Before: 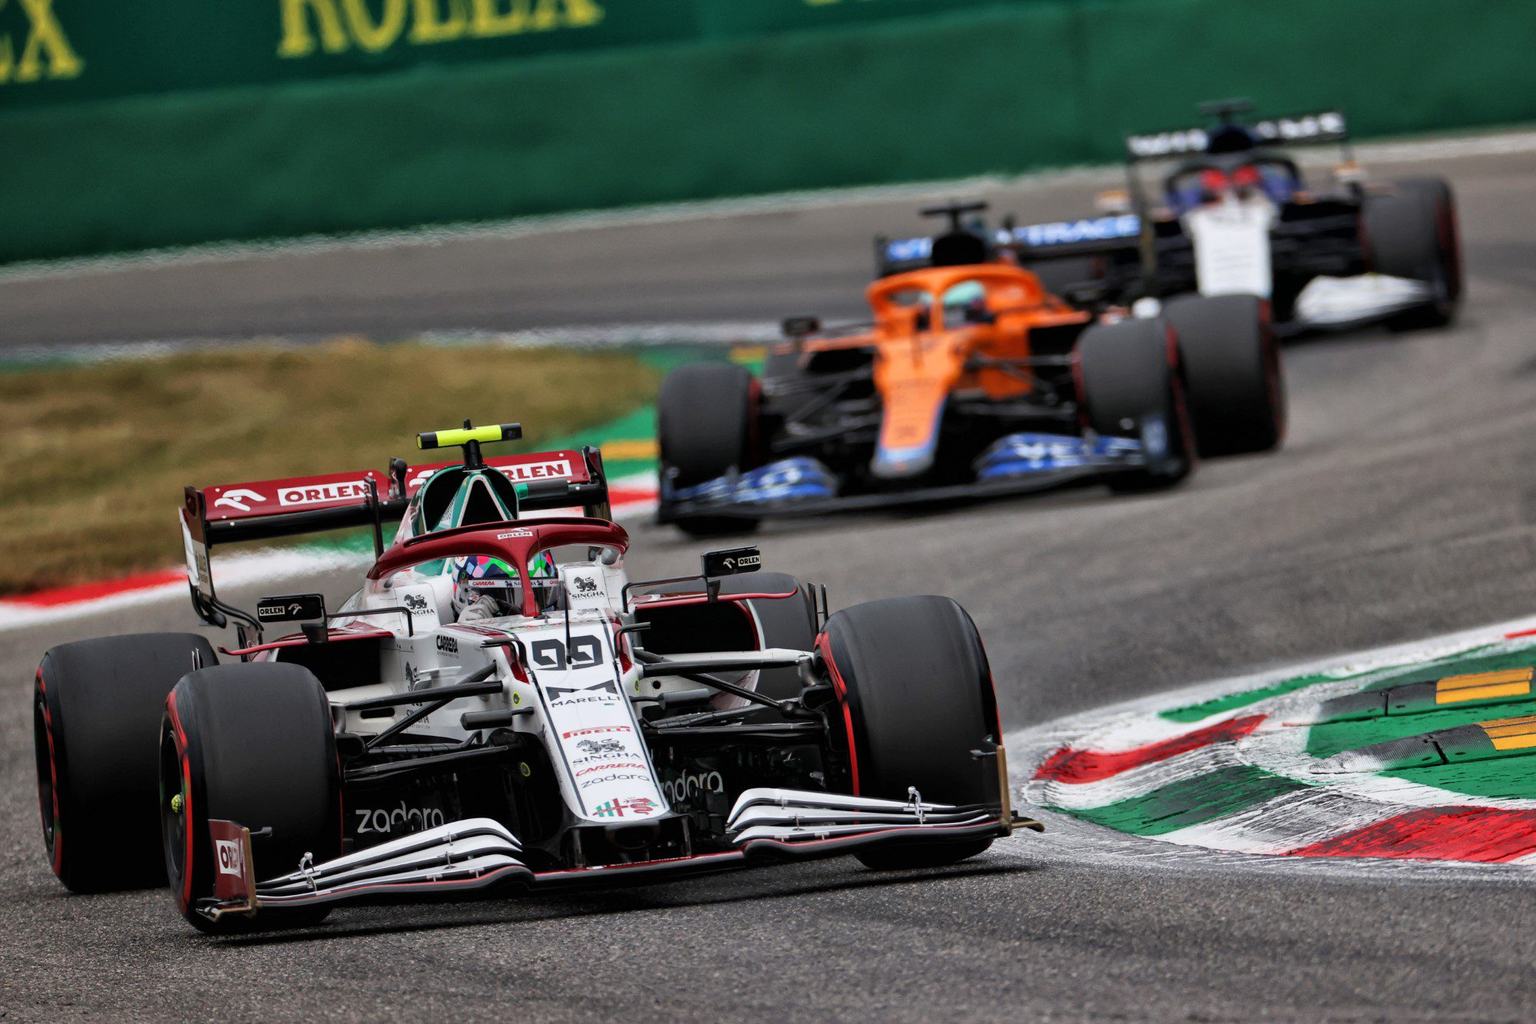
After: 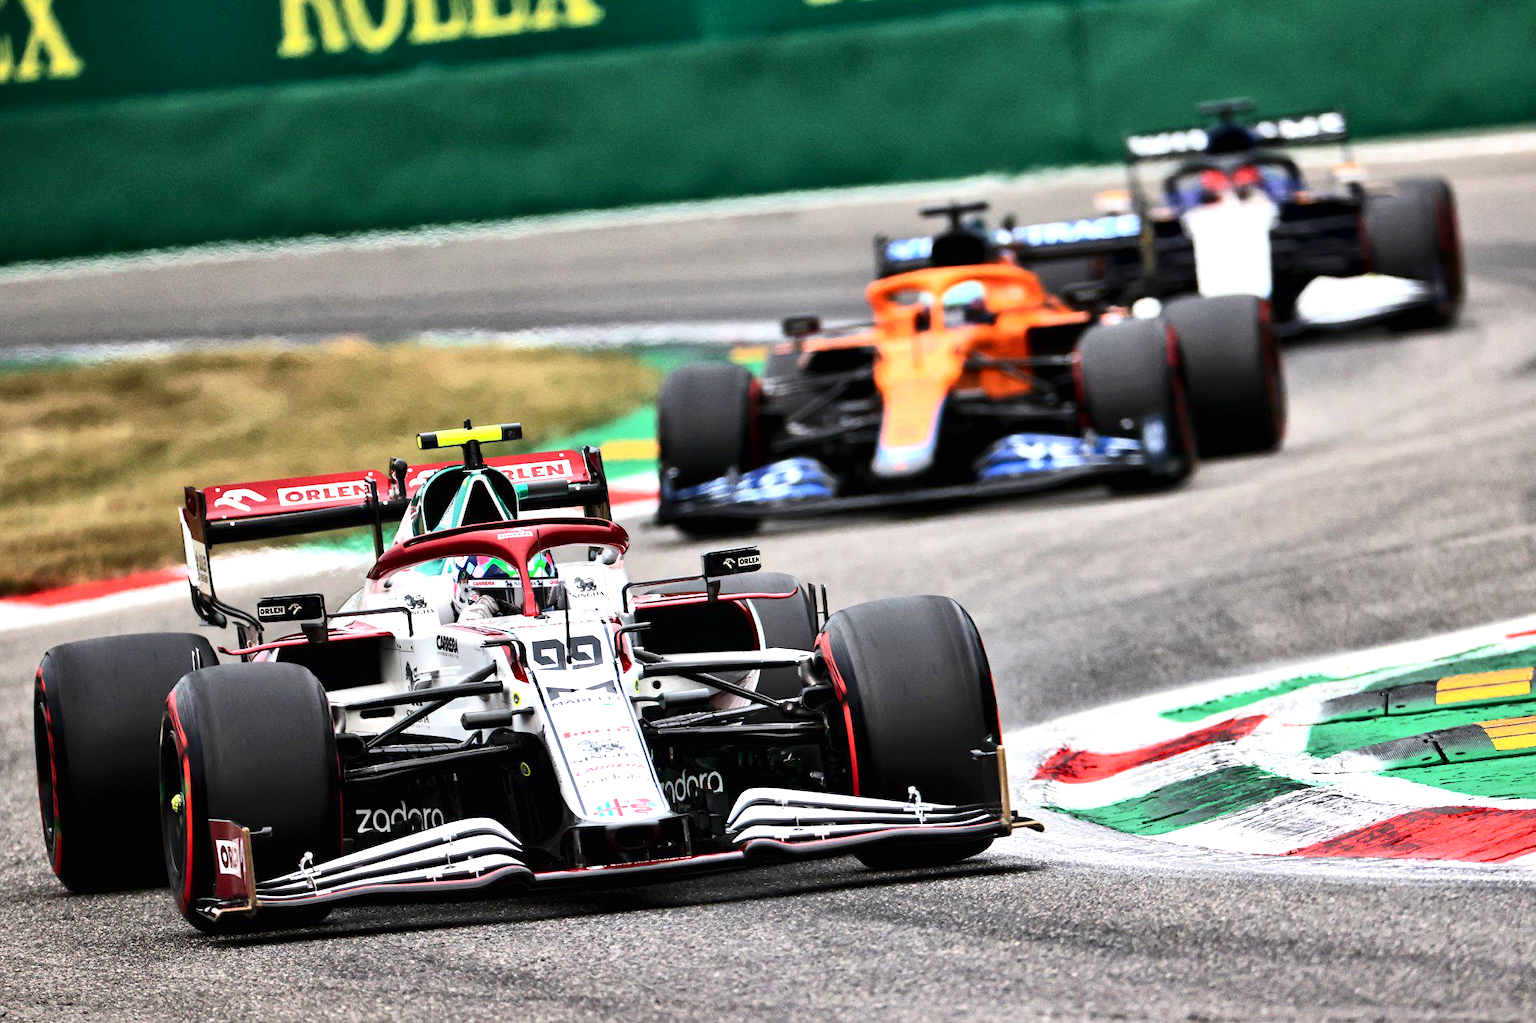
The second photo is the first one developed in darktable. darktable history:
rotate and perspective: automatic cropping original format, crop left 0, crop top 0
contrast brightness saturation: contrast 0.28
exposure: black level correction 0, exposure 1.173 EV, compensate exposure bias true, compensate highlight preservation false
